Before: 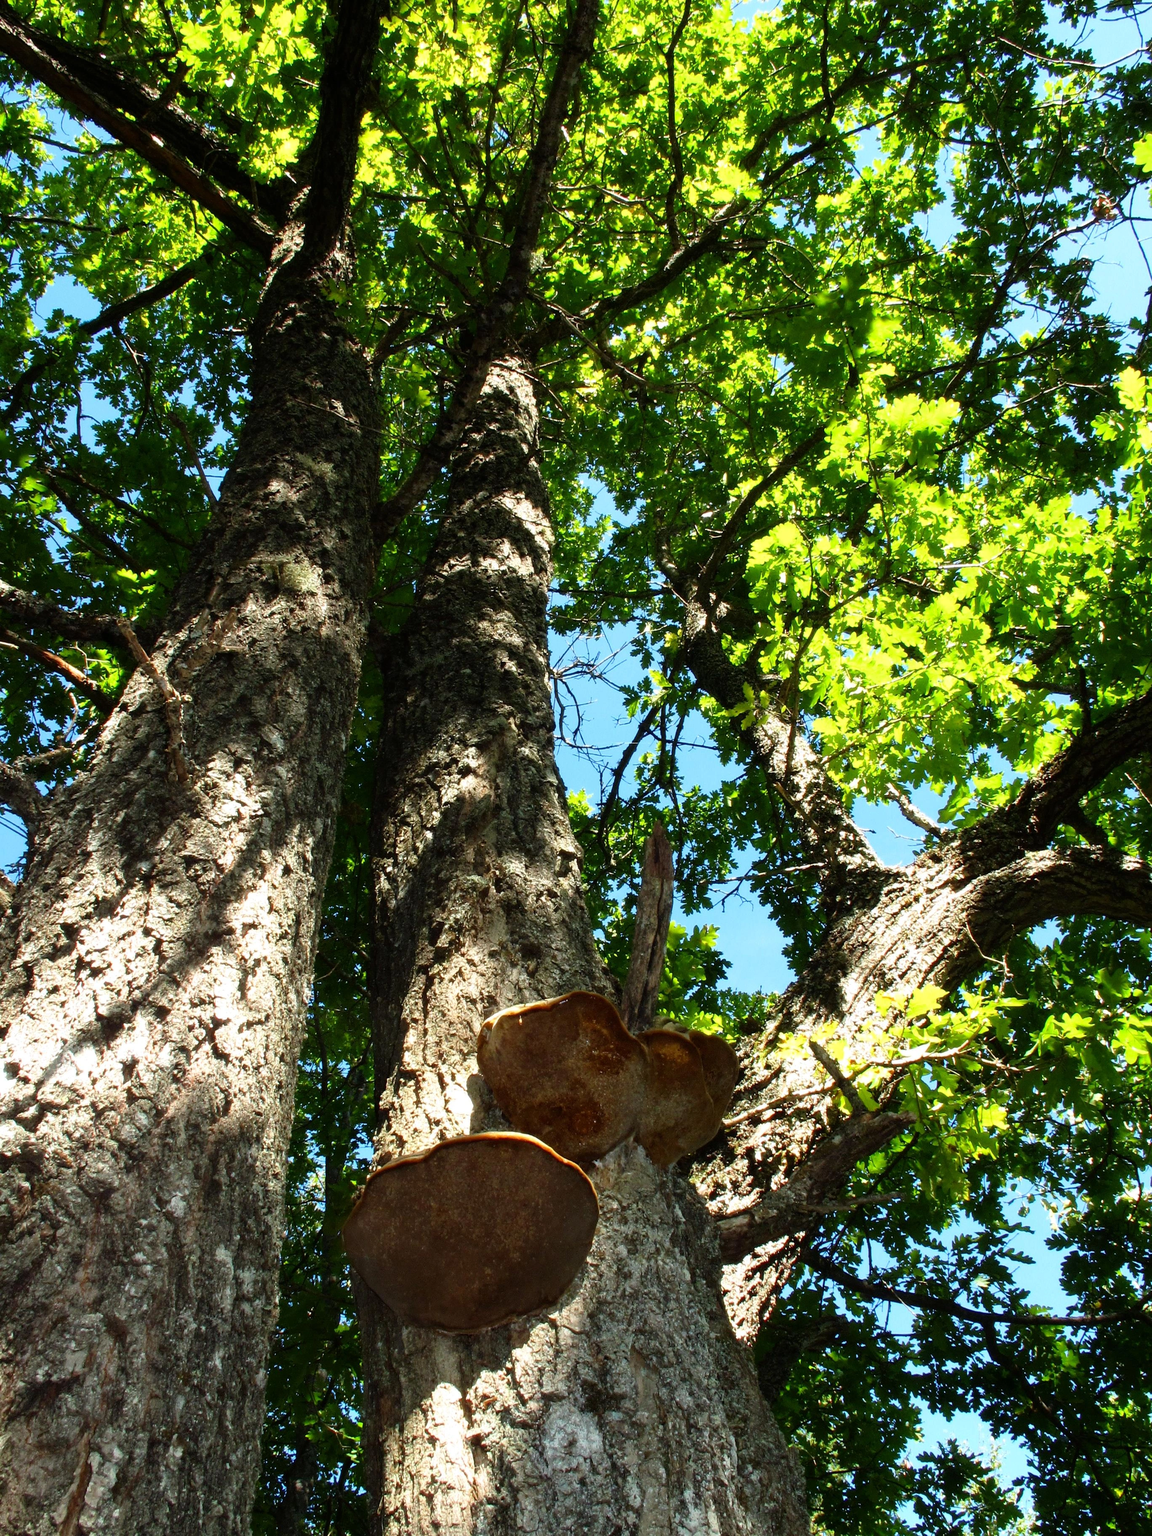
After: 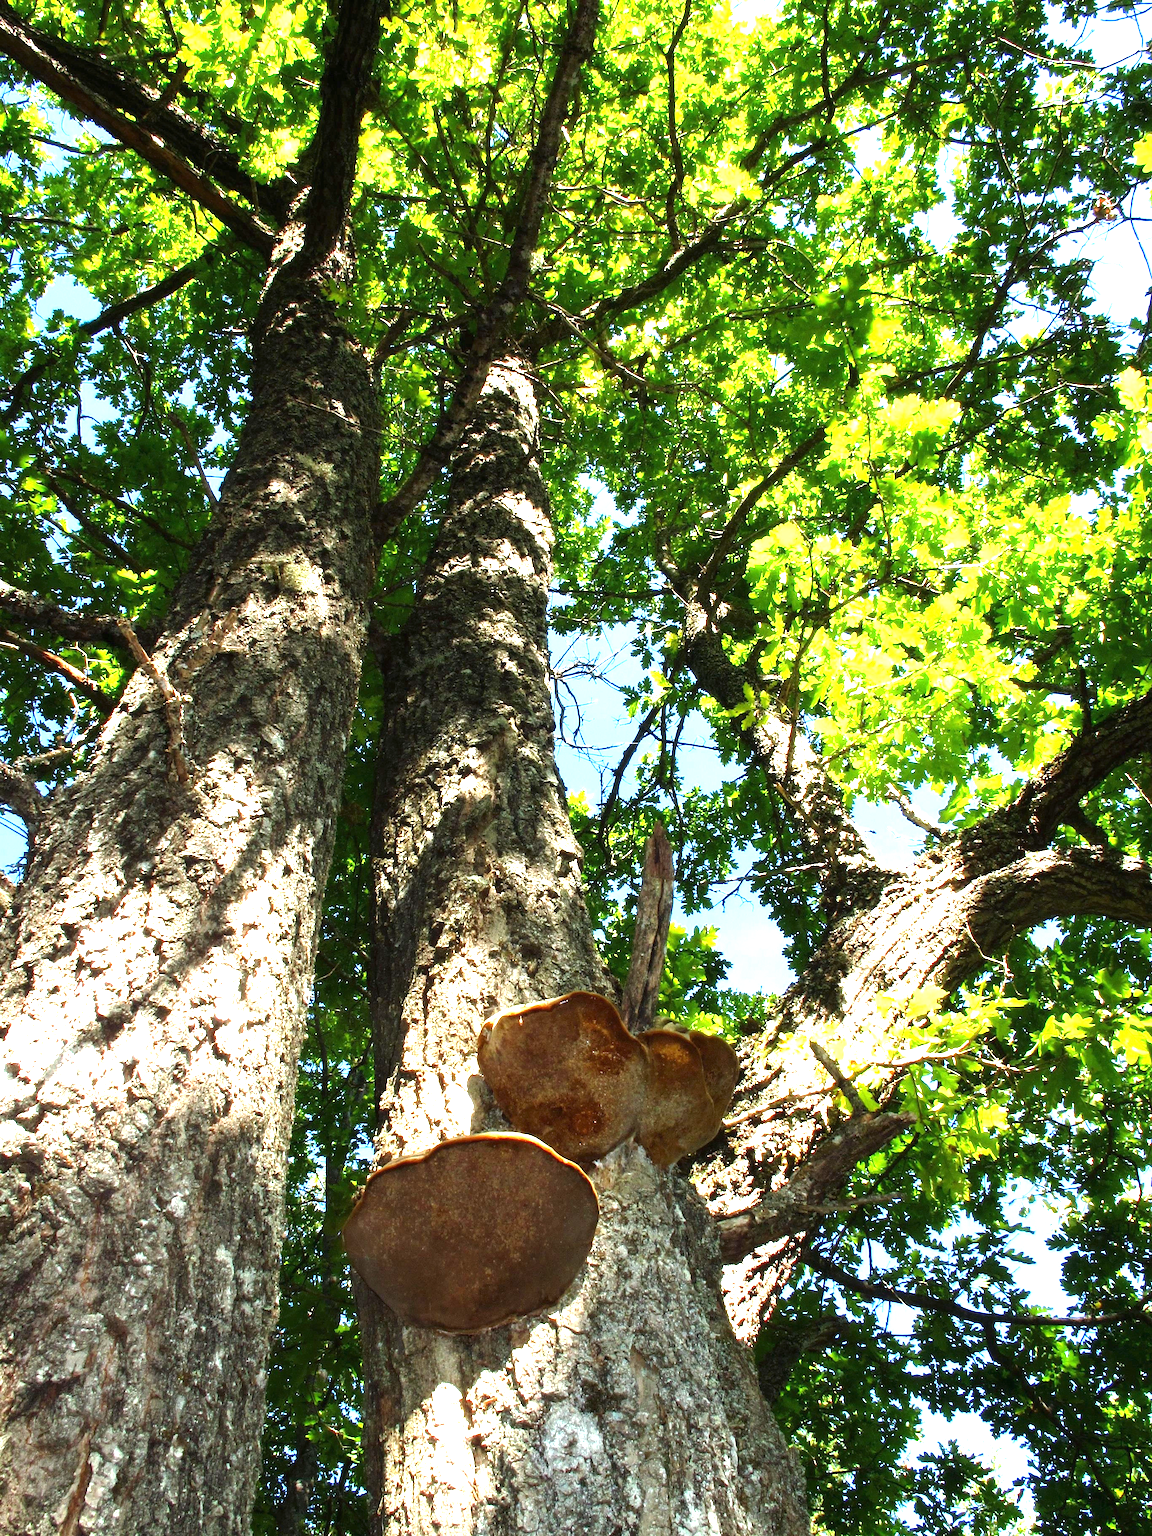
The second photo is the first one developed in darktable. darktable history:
exposure: black level correction 0, exposure 1.38 EV, compensate highlight preservation false
